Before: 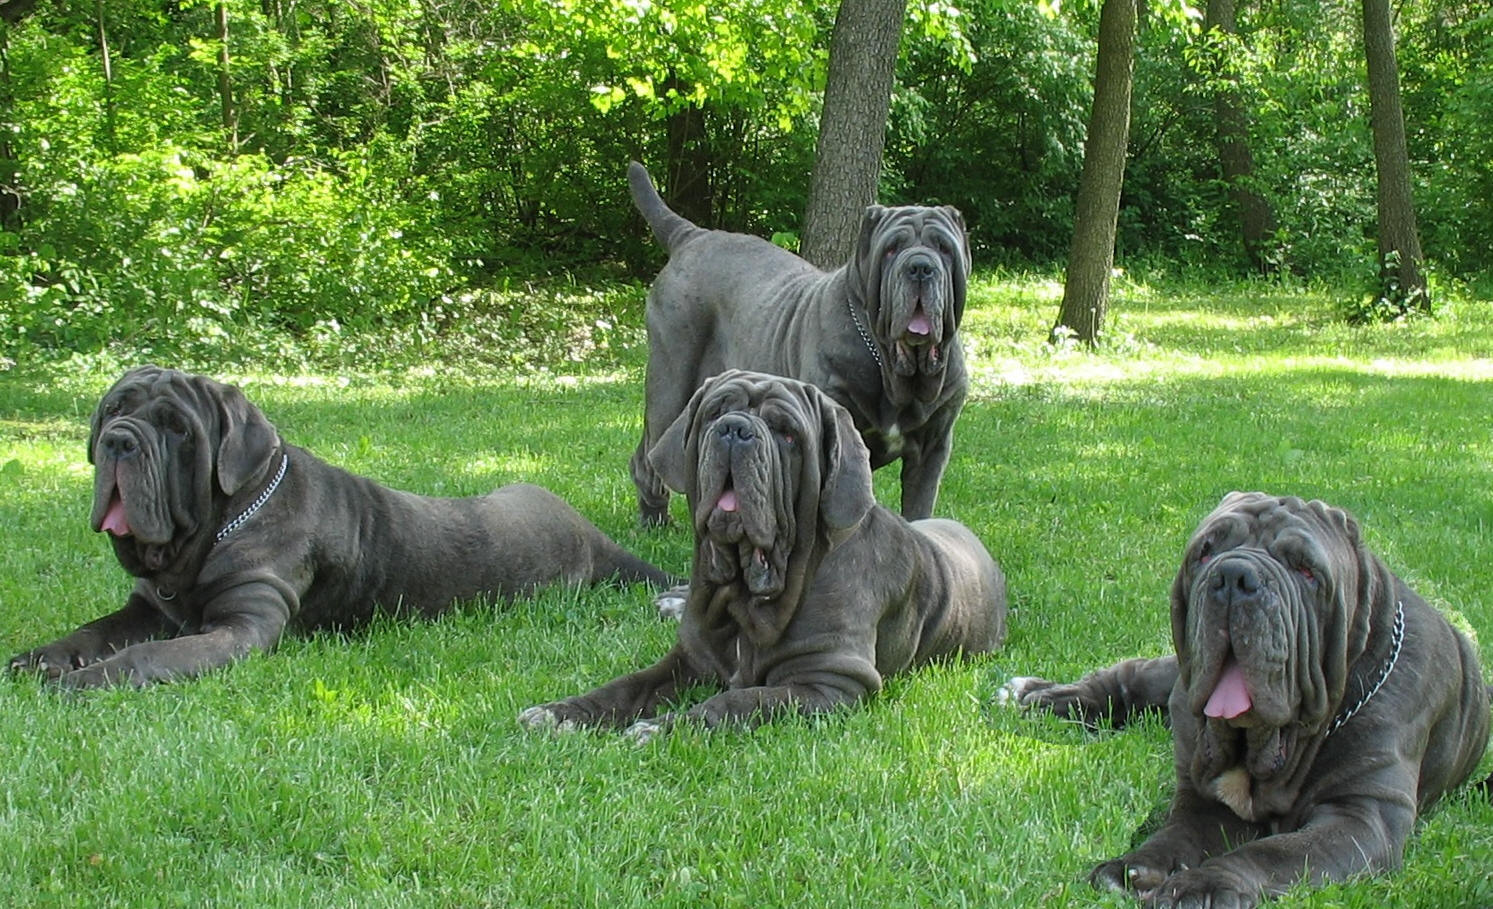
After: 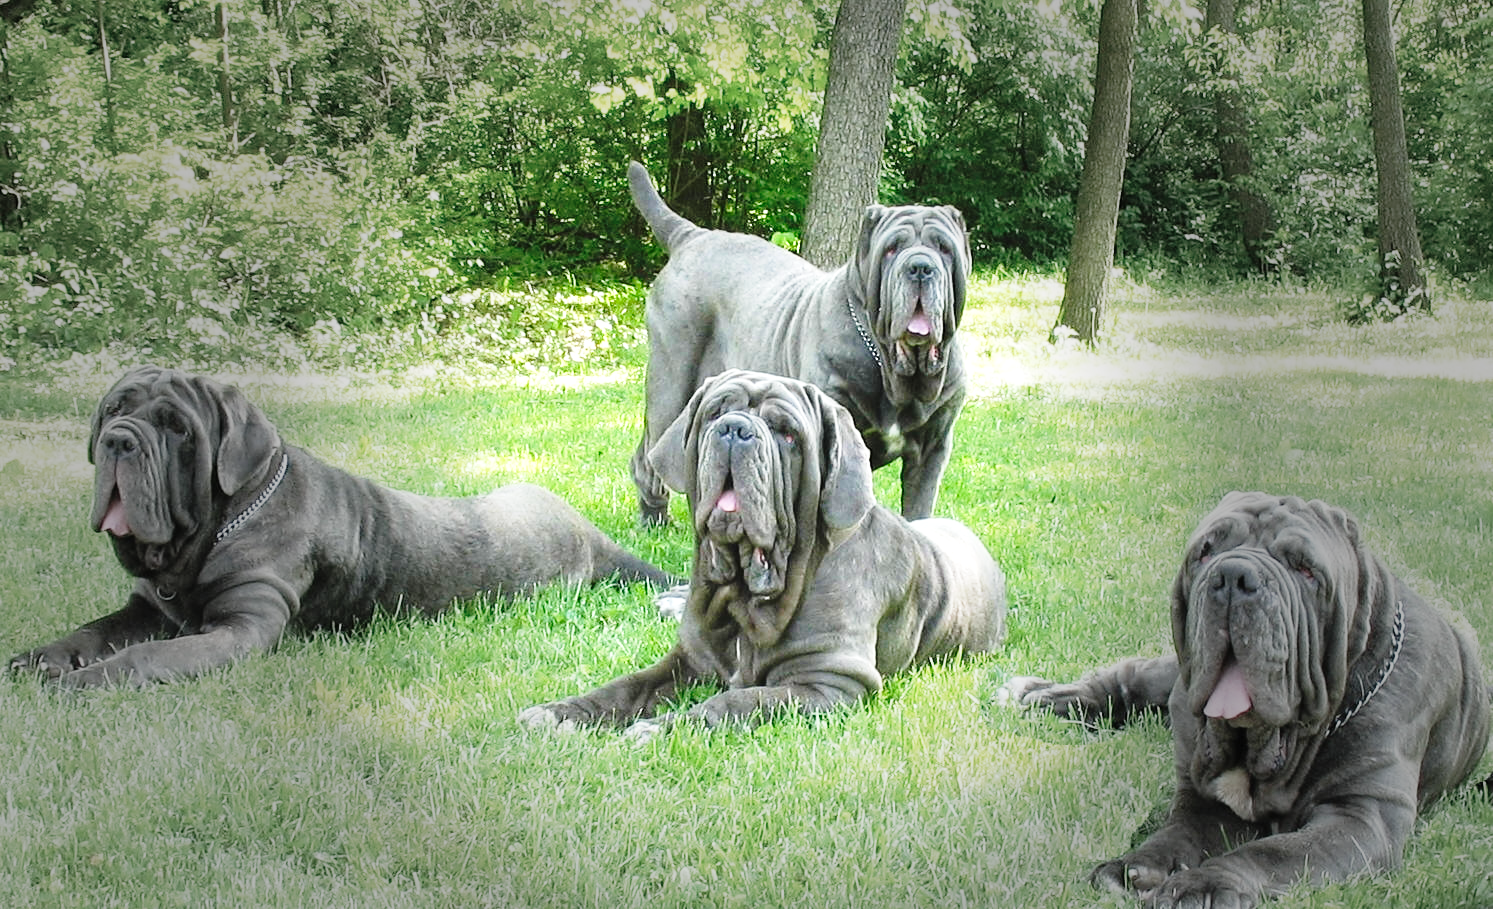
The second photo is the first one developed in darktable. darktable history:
vignetting: fall-off start 31.28%, fall-off radius 34.64%, brightness -0.575
exposure: black level correction 0, exposure 0.877 EV, compensate exposure bias true, compensate highlight preservation false
base curve: curves: ch0 [(0, 0) (0.028, 0.03) (0.121, 0.232) (0.46, 0.748) (0.859, 0.968) (1, 1)], preserve colors none
